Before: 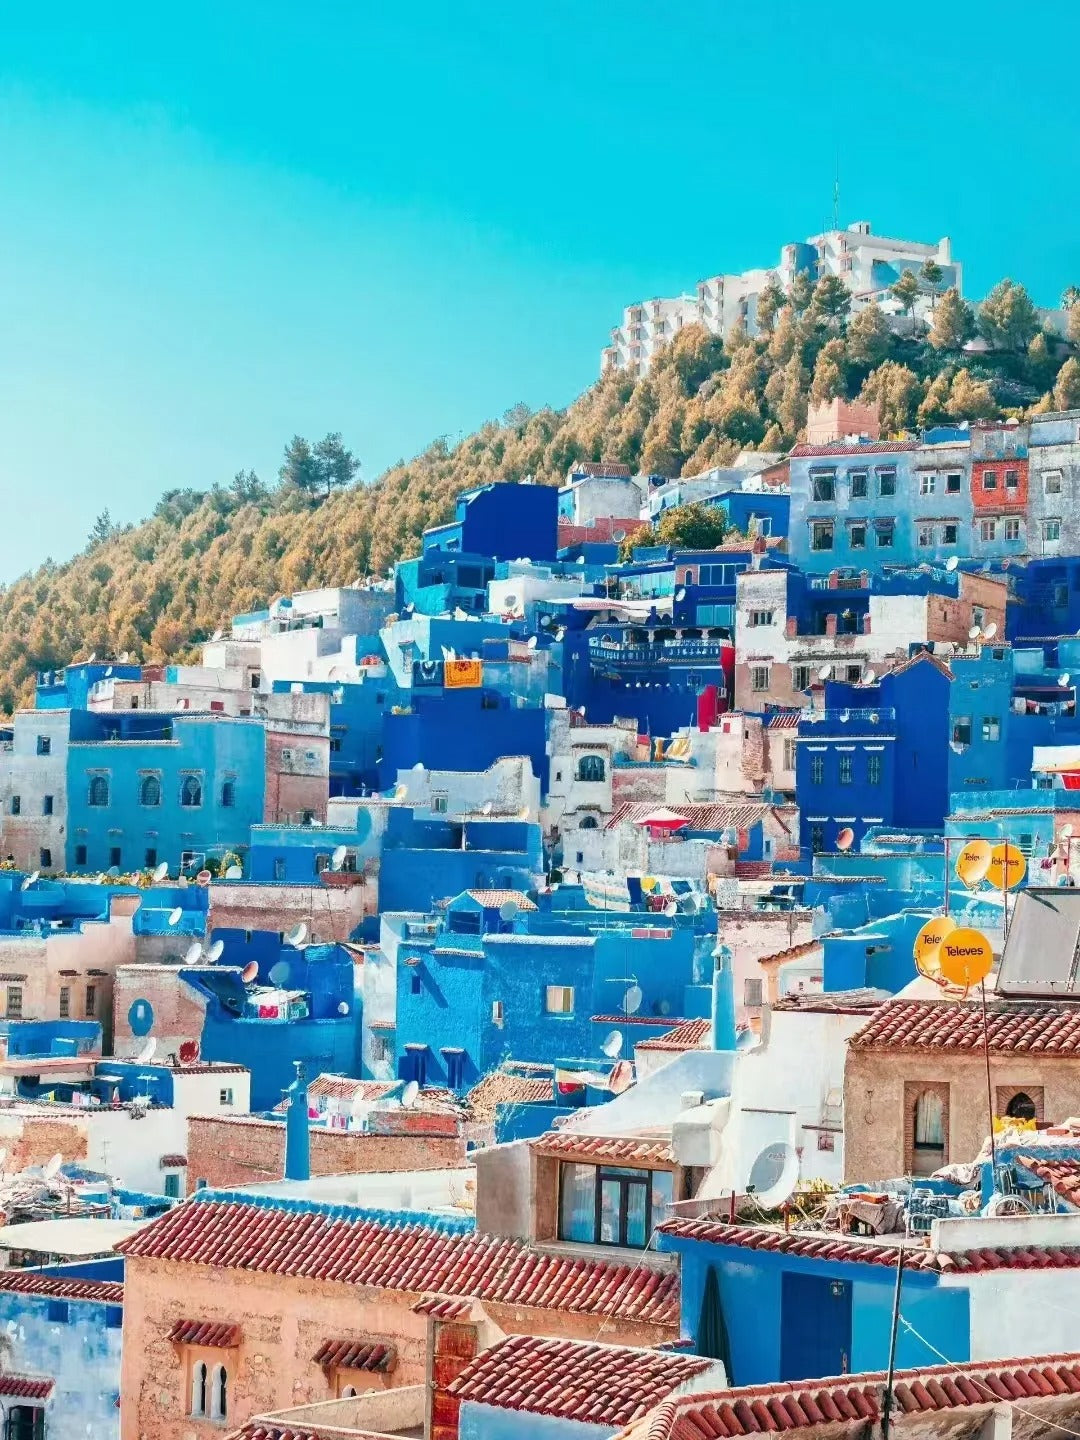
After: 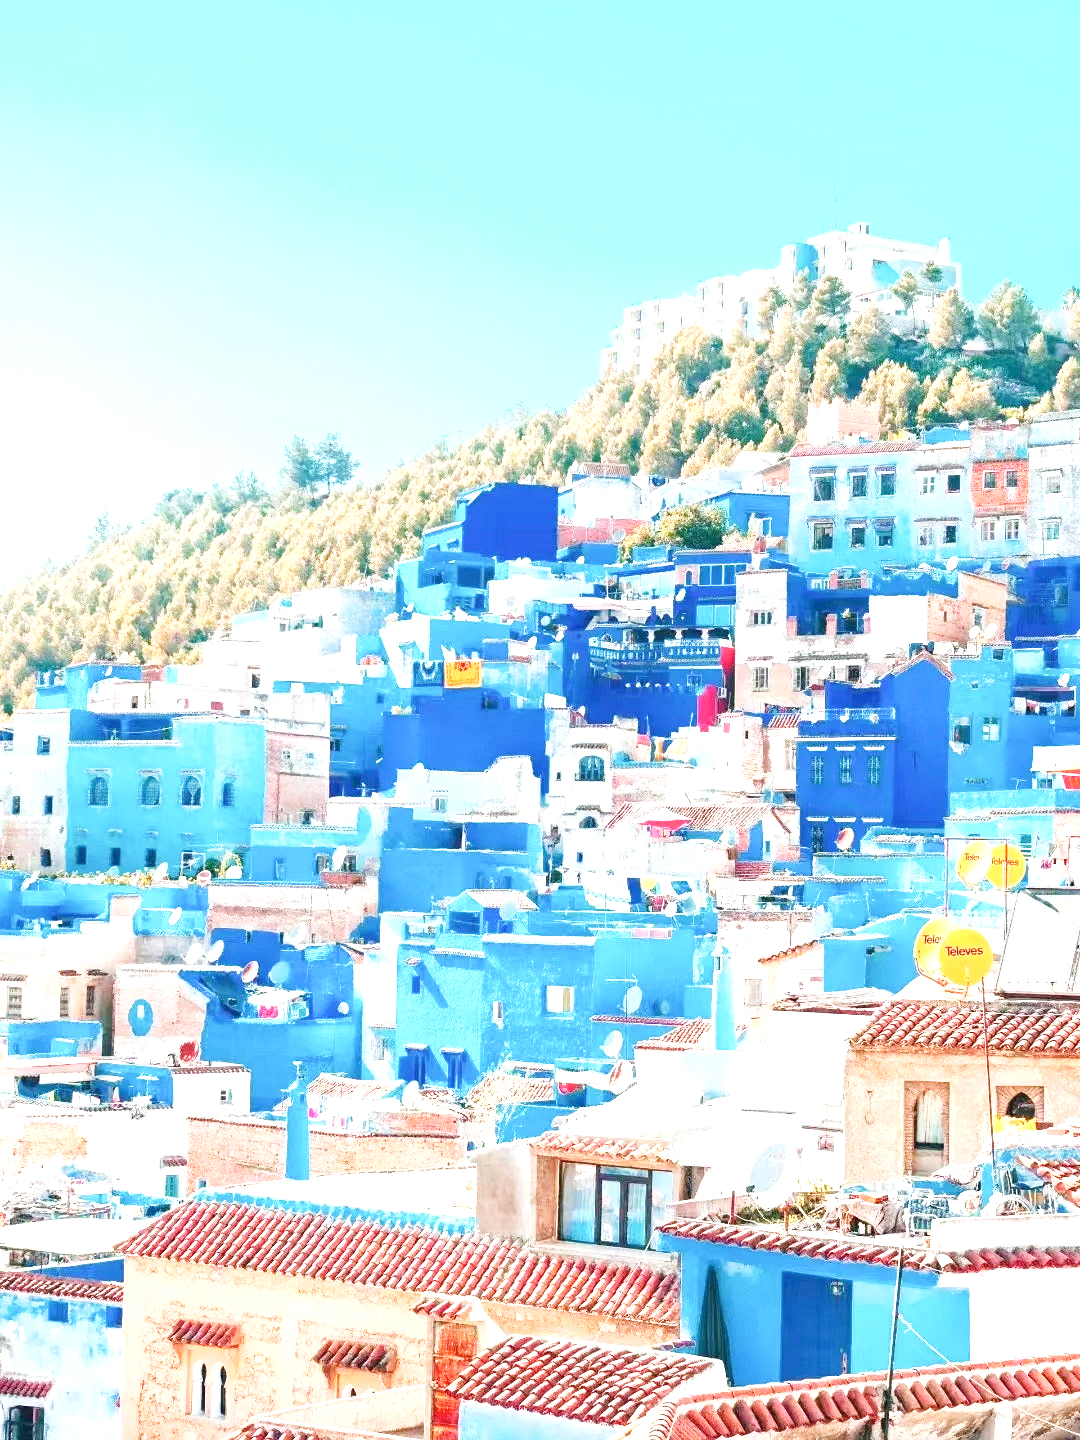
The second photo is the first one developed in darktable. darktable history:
base curve: curves: ch0 [(0, 0) (0.204, 0.334) (0.55, 0.733) (1, 1)], preserve colors none
exposure: black level correction 0, exposure 1.2 EV, compensate exposure bias true, compensate highlight preservation false
